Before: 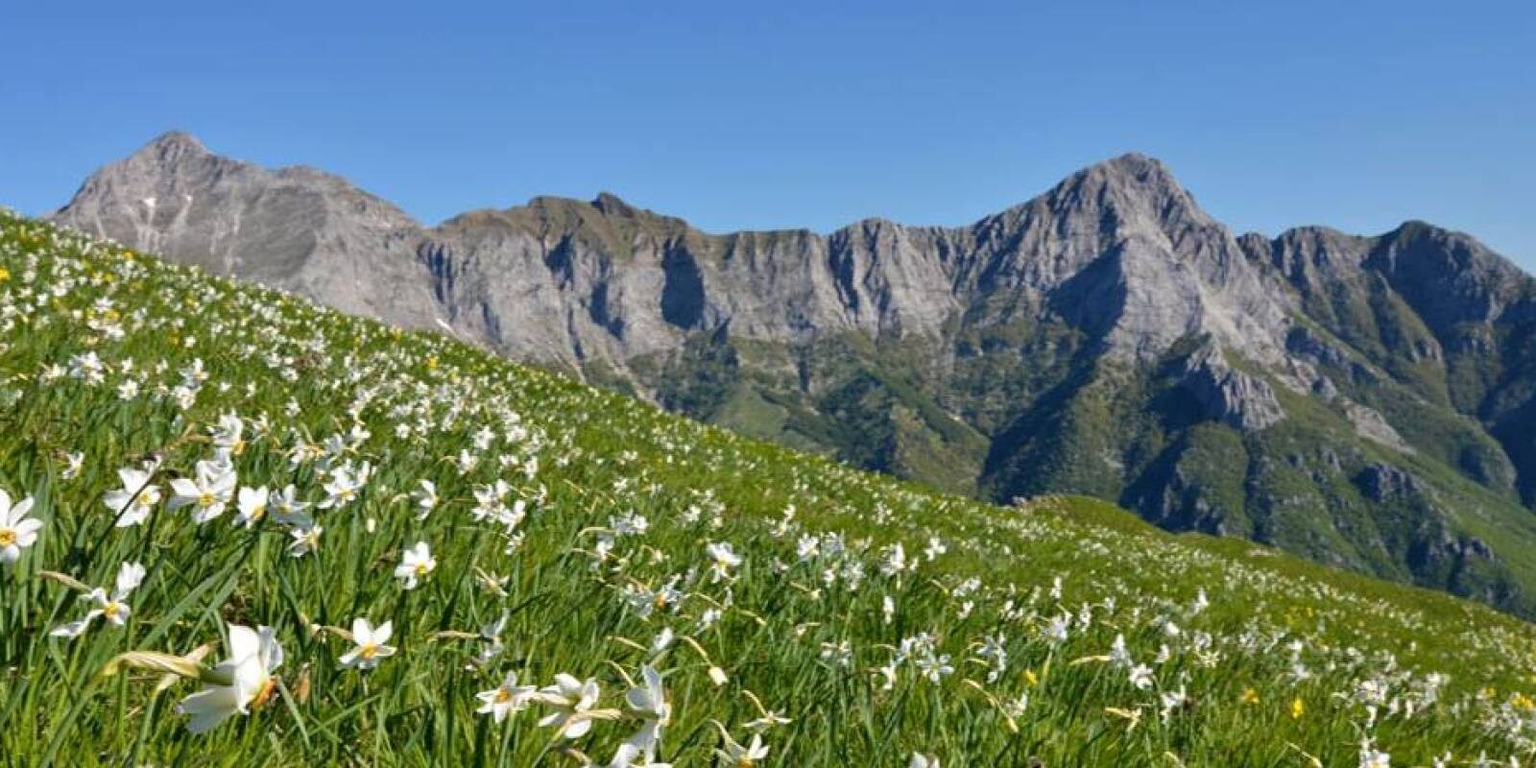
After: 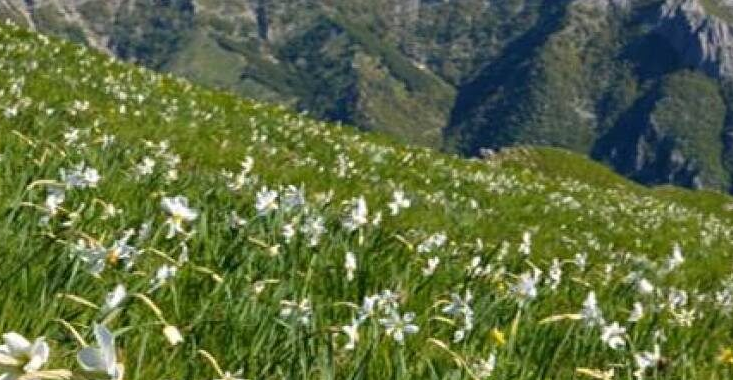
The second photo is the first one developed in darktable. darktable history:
crop: left 35.957%, top 46.226%, right 18.217%, bottom 6.168%
